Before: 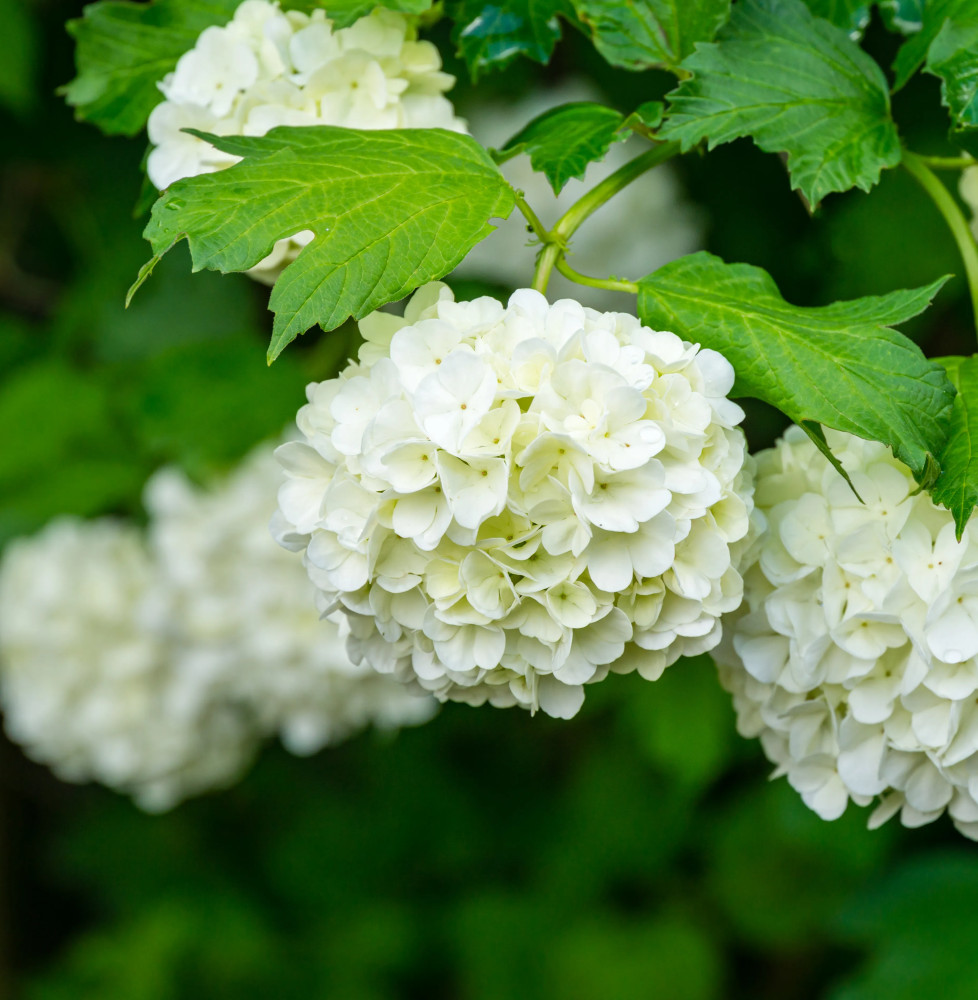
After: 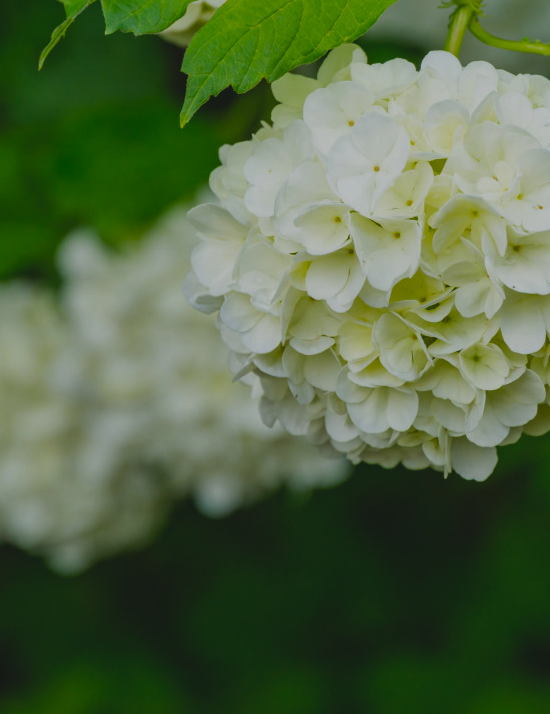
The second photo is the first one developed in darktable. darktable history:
crop: left 8.966%, top 23.852%, right 34.699%, bottom 4.703%
color balance rgb: perceptual saturation grading › global saturation 20%, global vibrance 20%
exposure: black level correction -0.016, exposure -1.018 EV, compensate highlight preservation false
